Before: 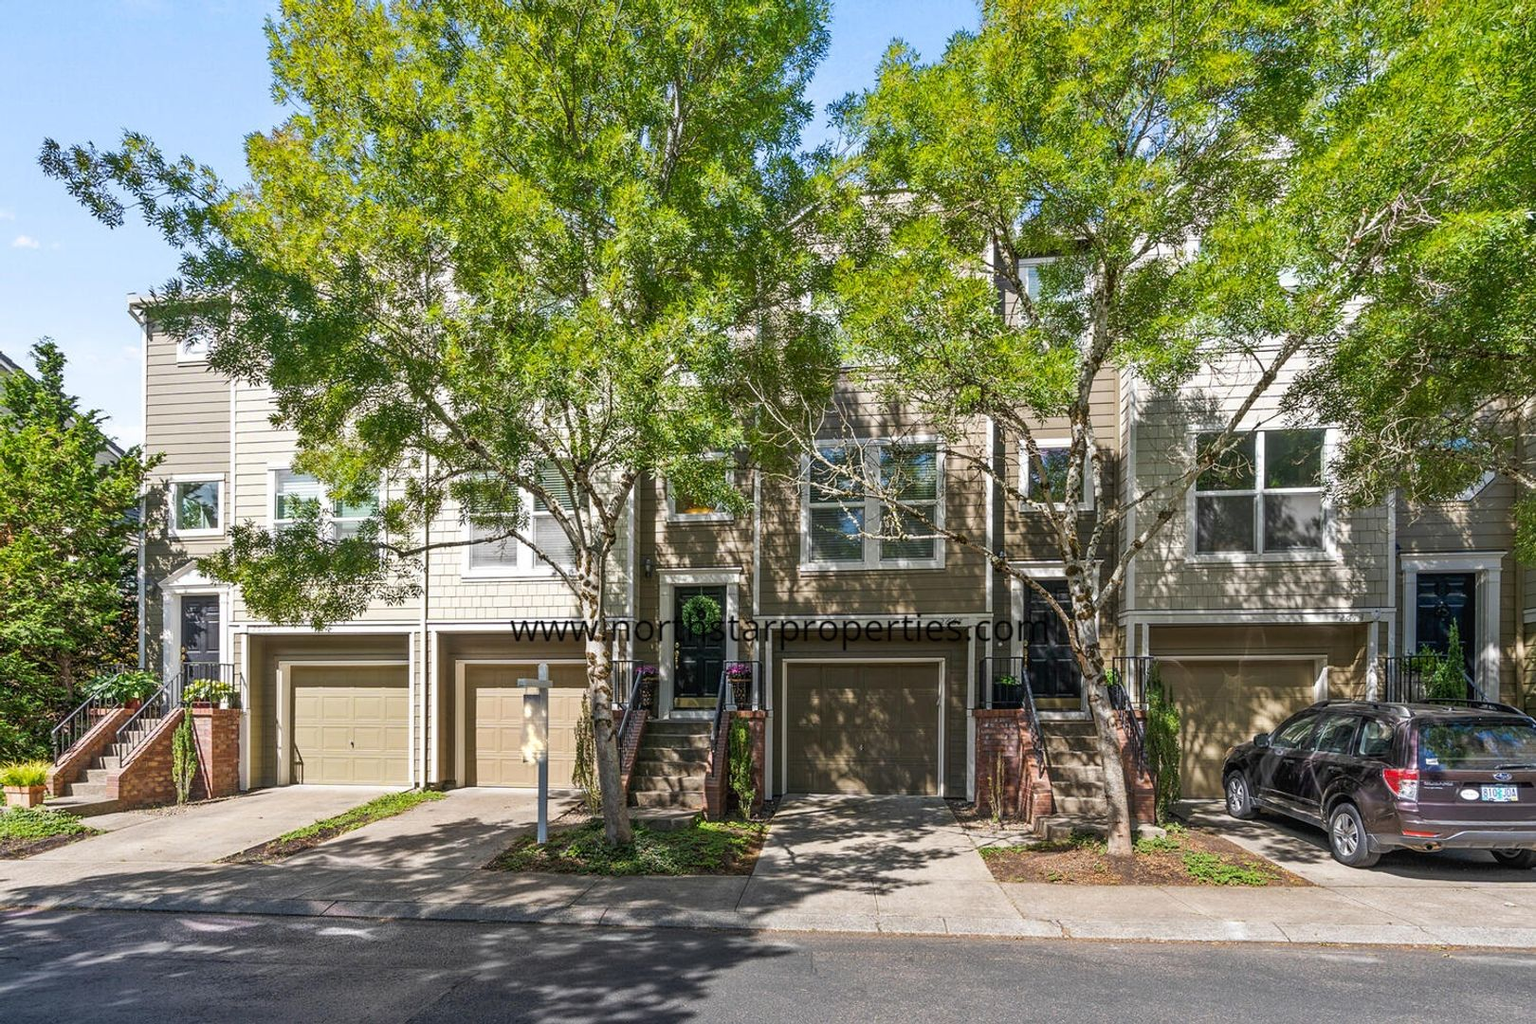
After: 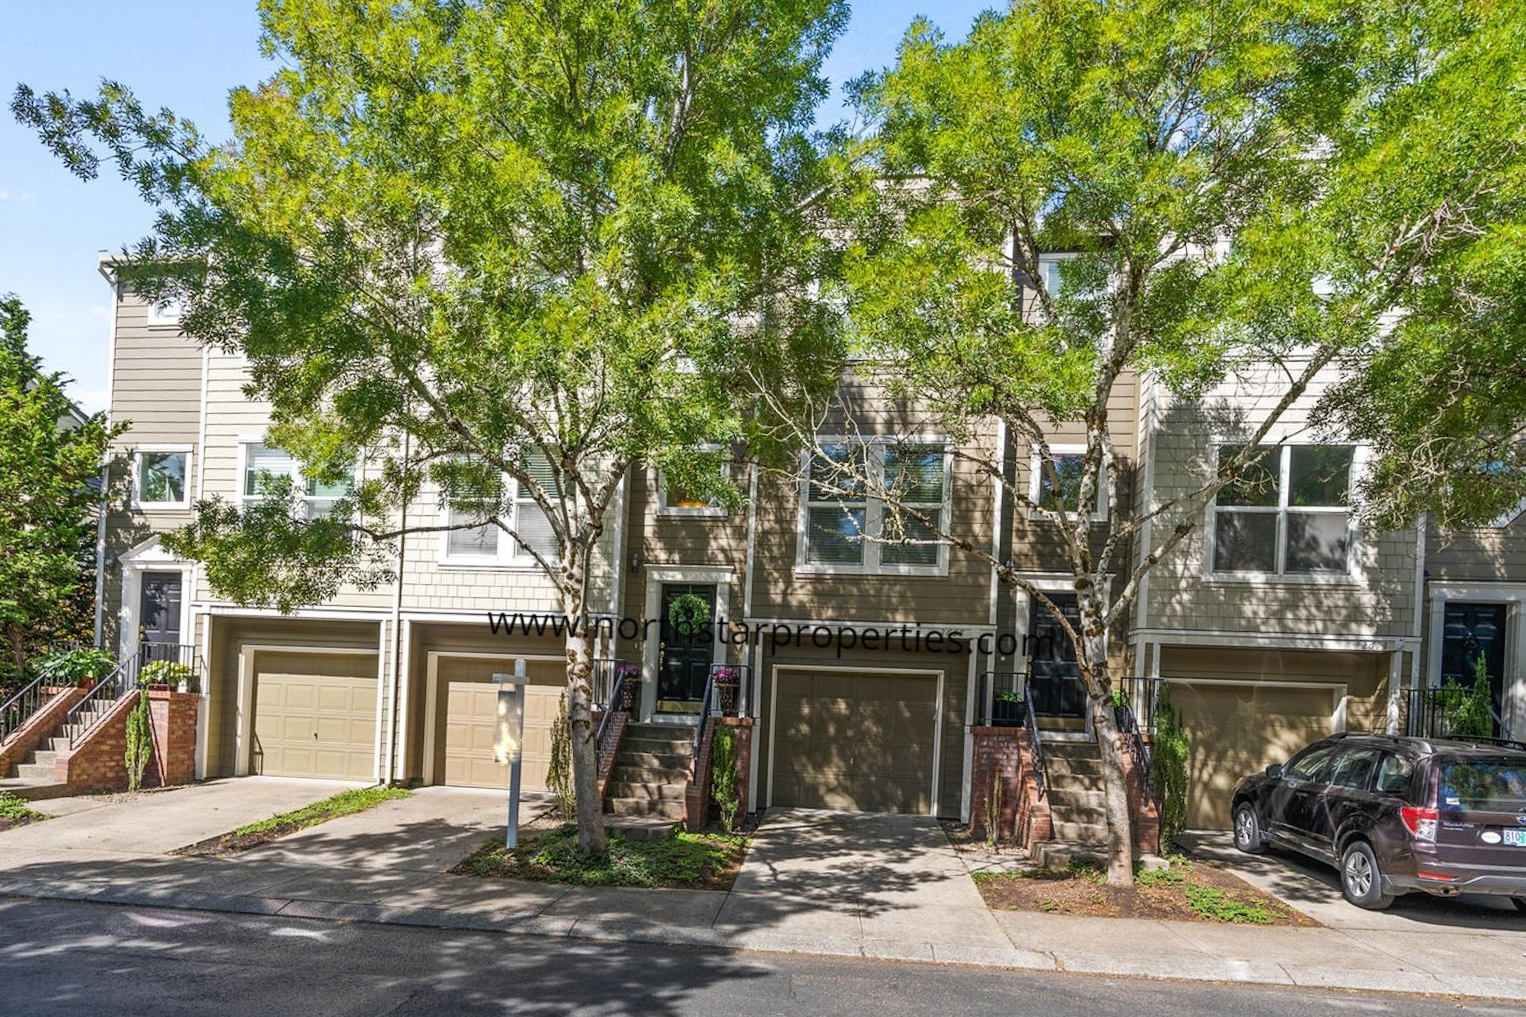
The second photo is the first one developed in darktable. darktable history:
crop and rotate: angle -2.38°
